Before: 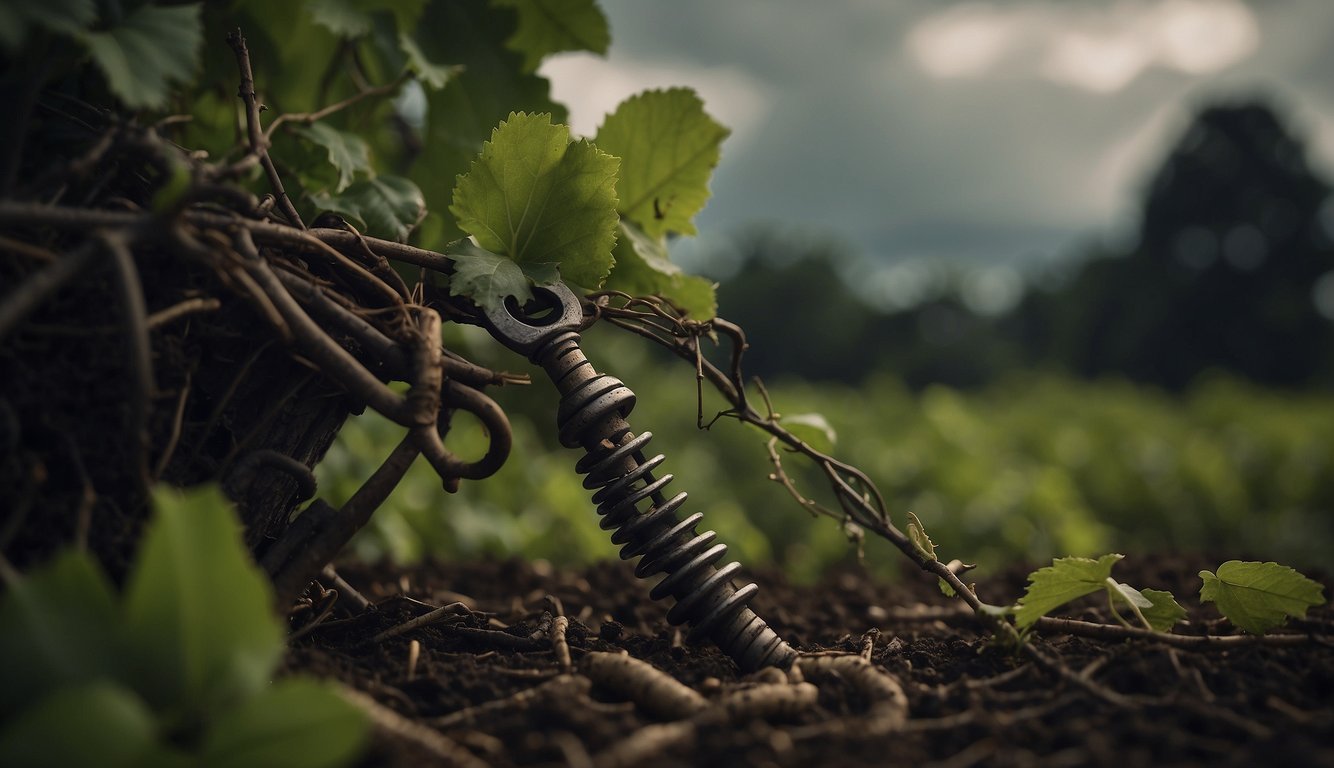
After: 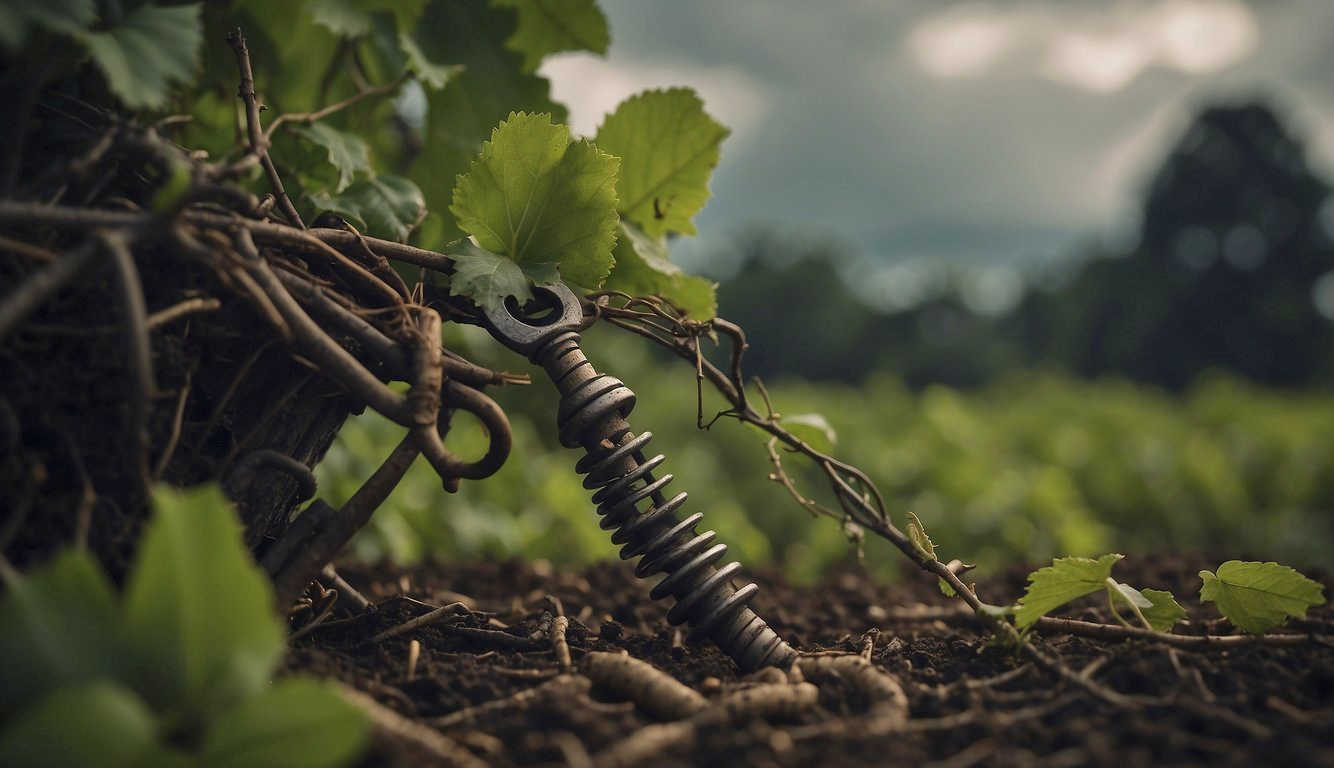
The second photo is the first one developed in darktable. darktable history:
exposure: exposure 0.507 EV, compensate highlight preservation false
tone equalizer: -8 EV 0.25 EV, -7 EV 0.417 EV, -6 EV 0.417 EV, -5 EV 0.25 EV, -3 EV -0.25 EV, -2 EV -0.417 EV, -1 EV -0.417 EV, +0 EV -0.25 EV, edges refinement/feathering 500, mask exposure compensation -1.57 EV, preserve details guided filter
